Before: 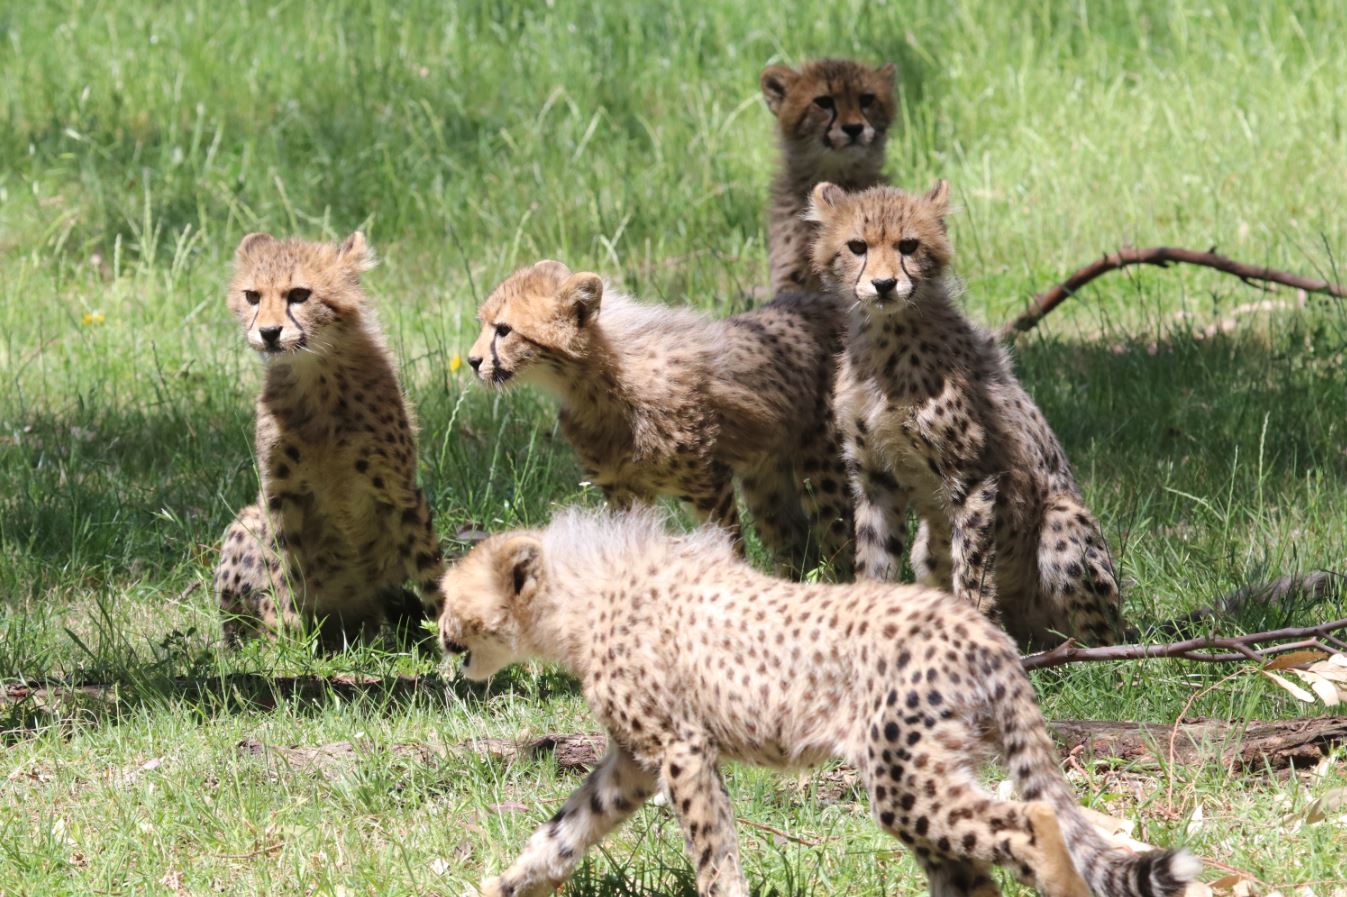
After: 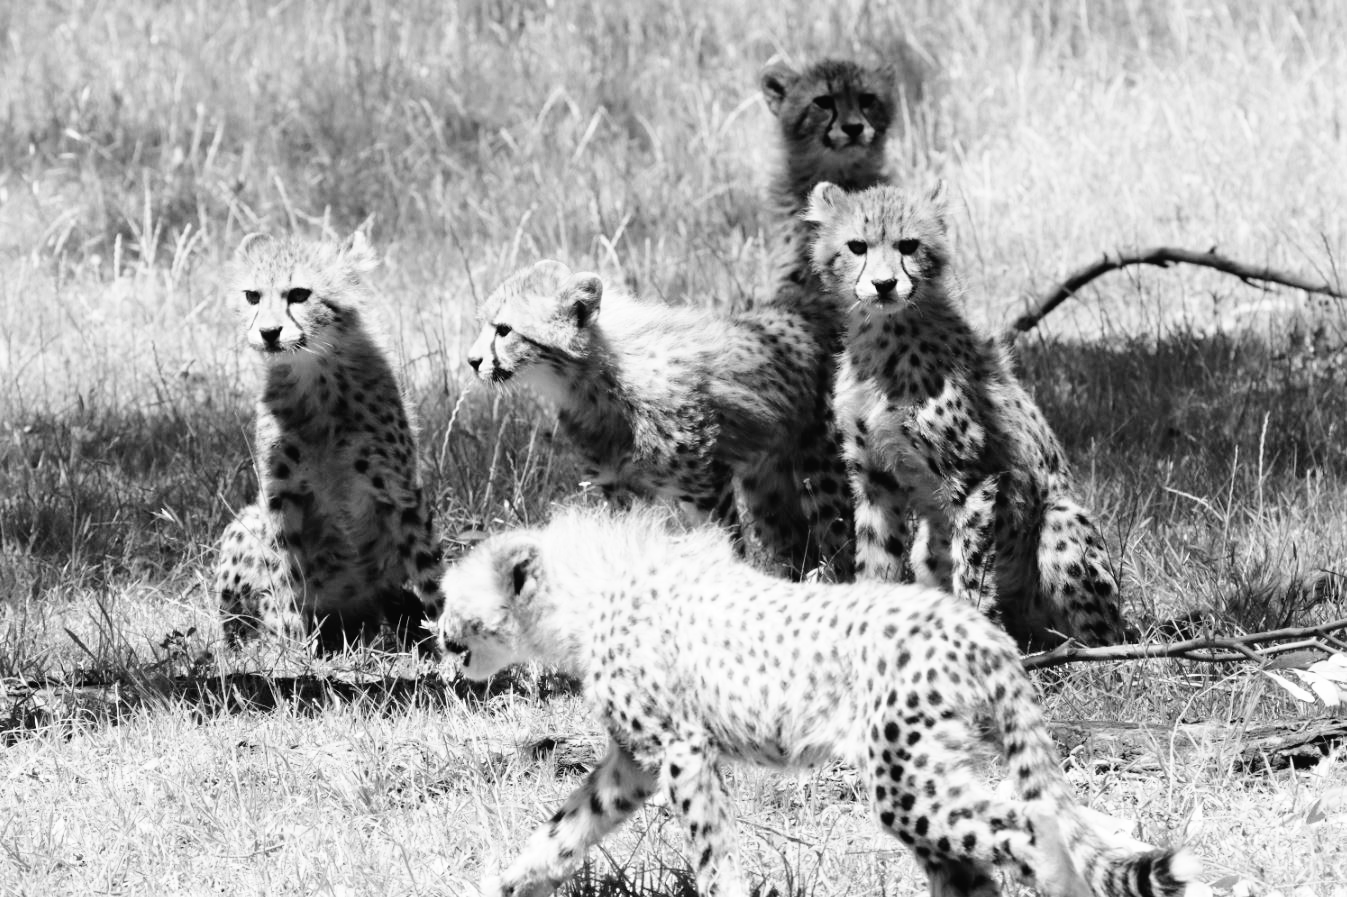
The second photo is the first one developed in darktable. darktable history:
monochrome: on, module defaults
tone curve: curves: ch0 [(0, 0.016) (0.11, 0.039) (0.259, 0.235) (0.383, 0.437) (0.499, 0.597) (0.733, 0.867) (0.843, 0.948) (1, 1)], color space Lab, linked channels, preserve colors none
